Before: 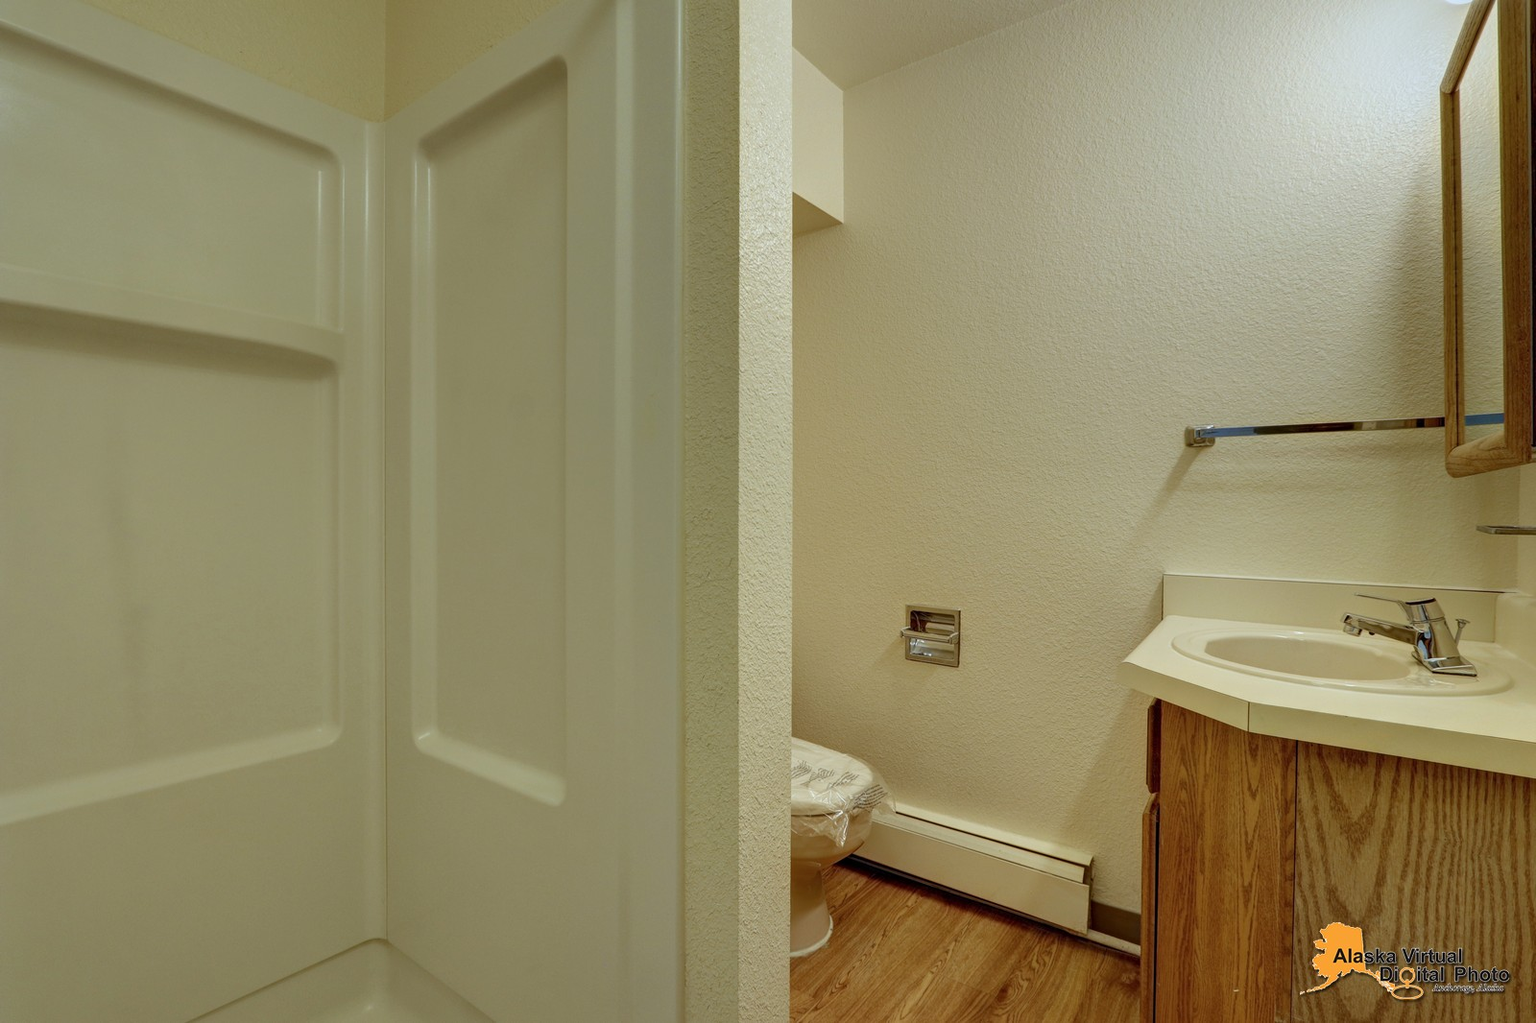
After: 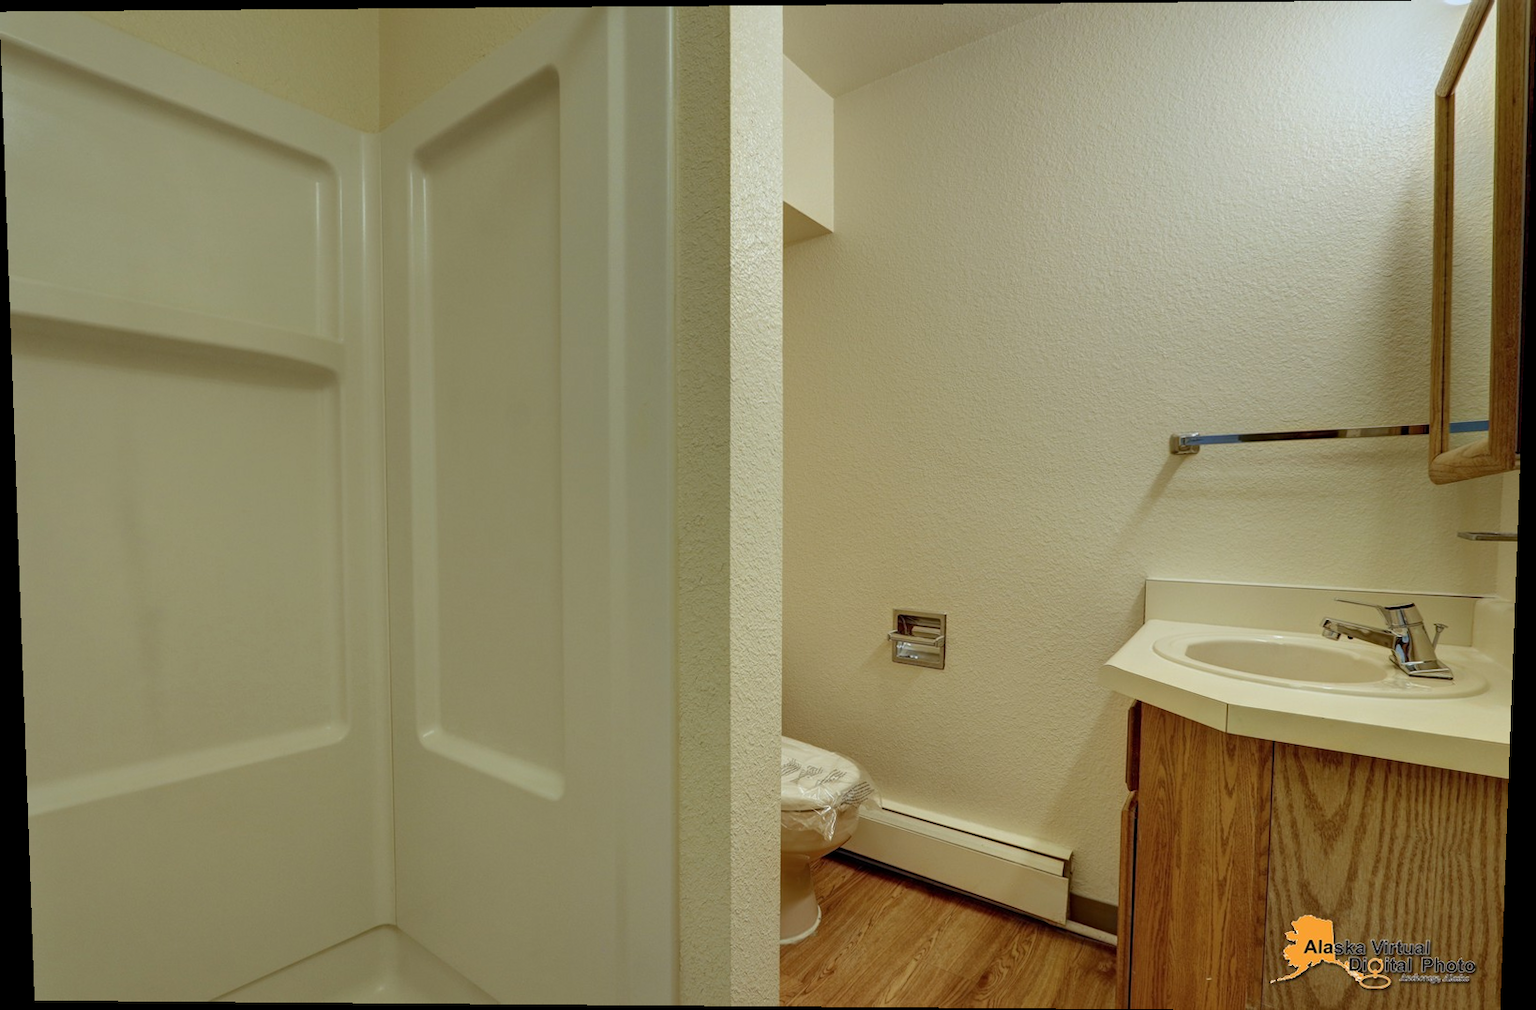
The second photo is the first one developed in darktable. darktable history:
rotate and perspective: lens shift (vertical) 0.048, lens shift (horizontal) -0.024, automatic cropping off
tone equalizer: on, module defaults
